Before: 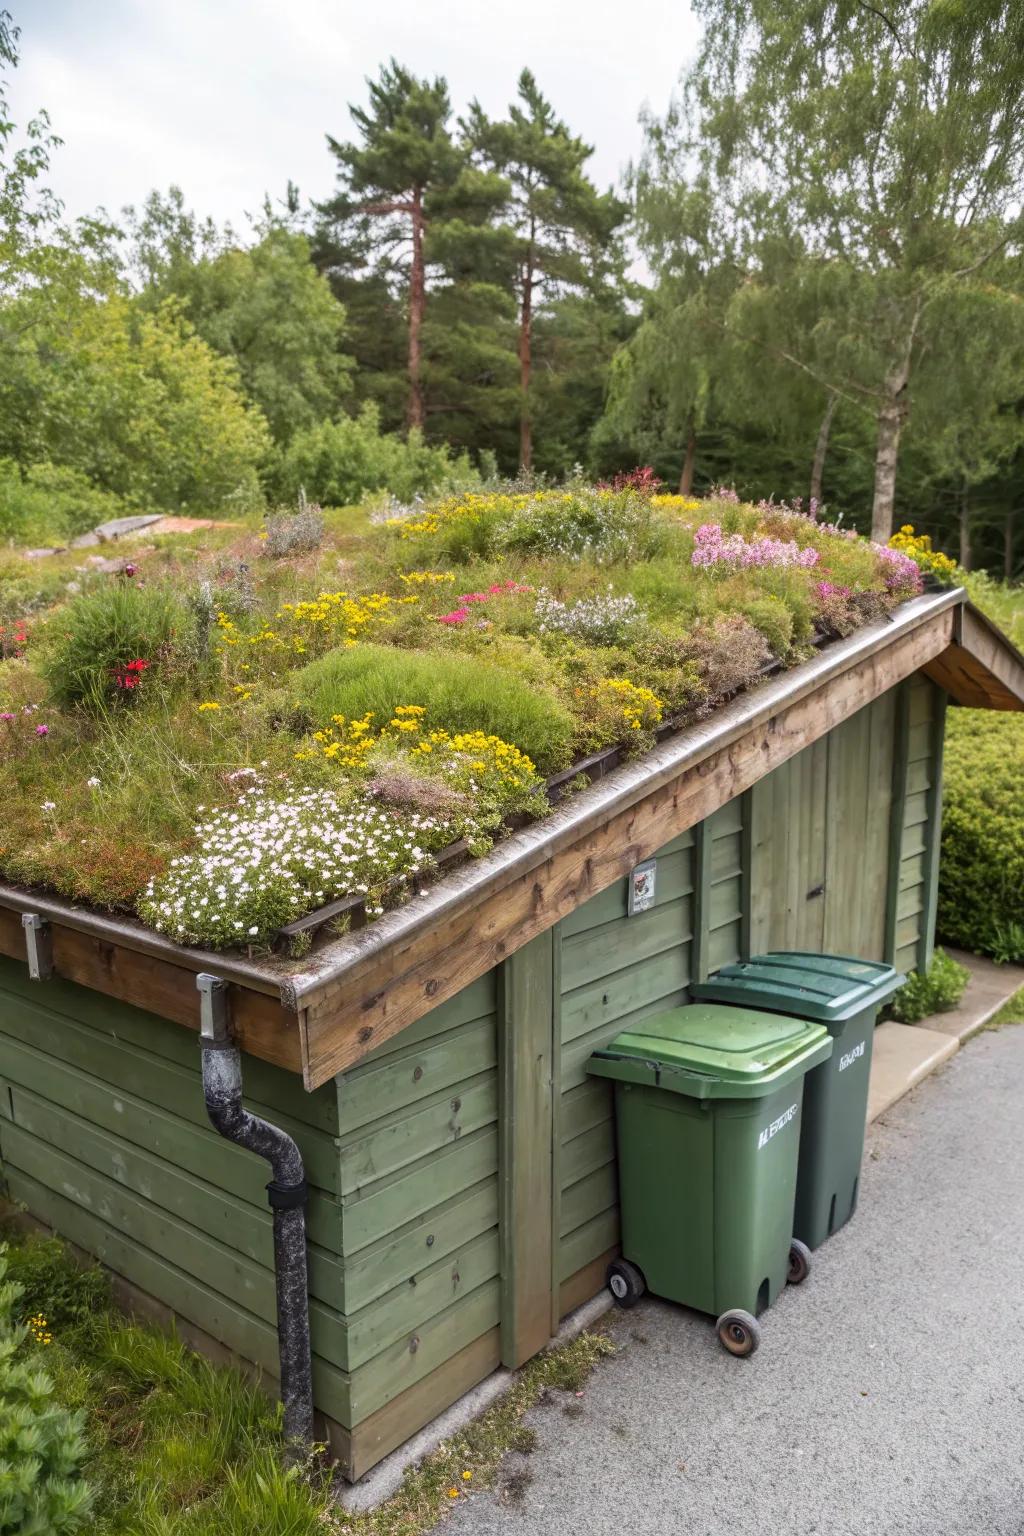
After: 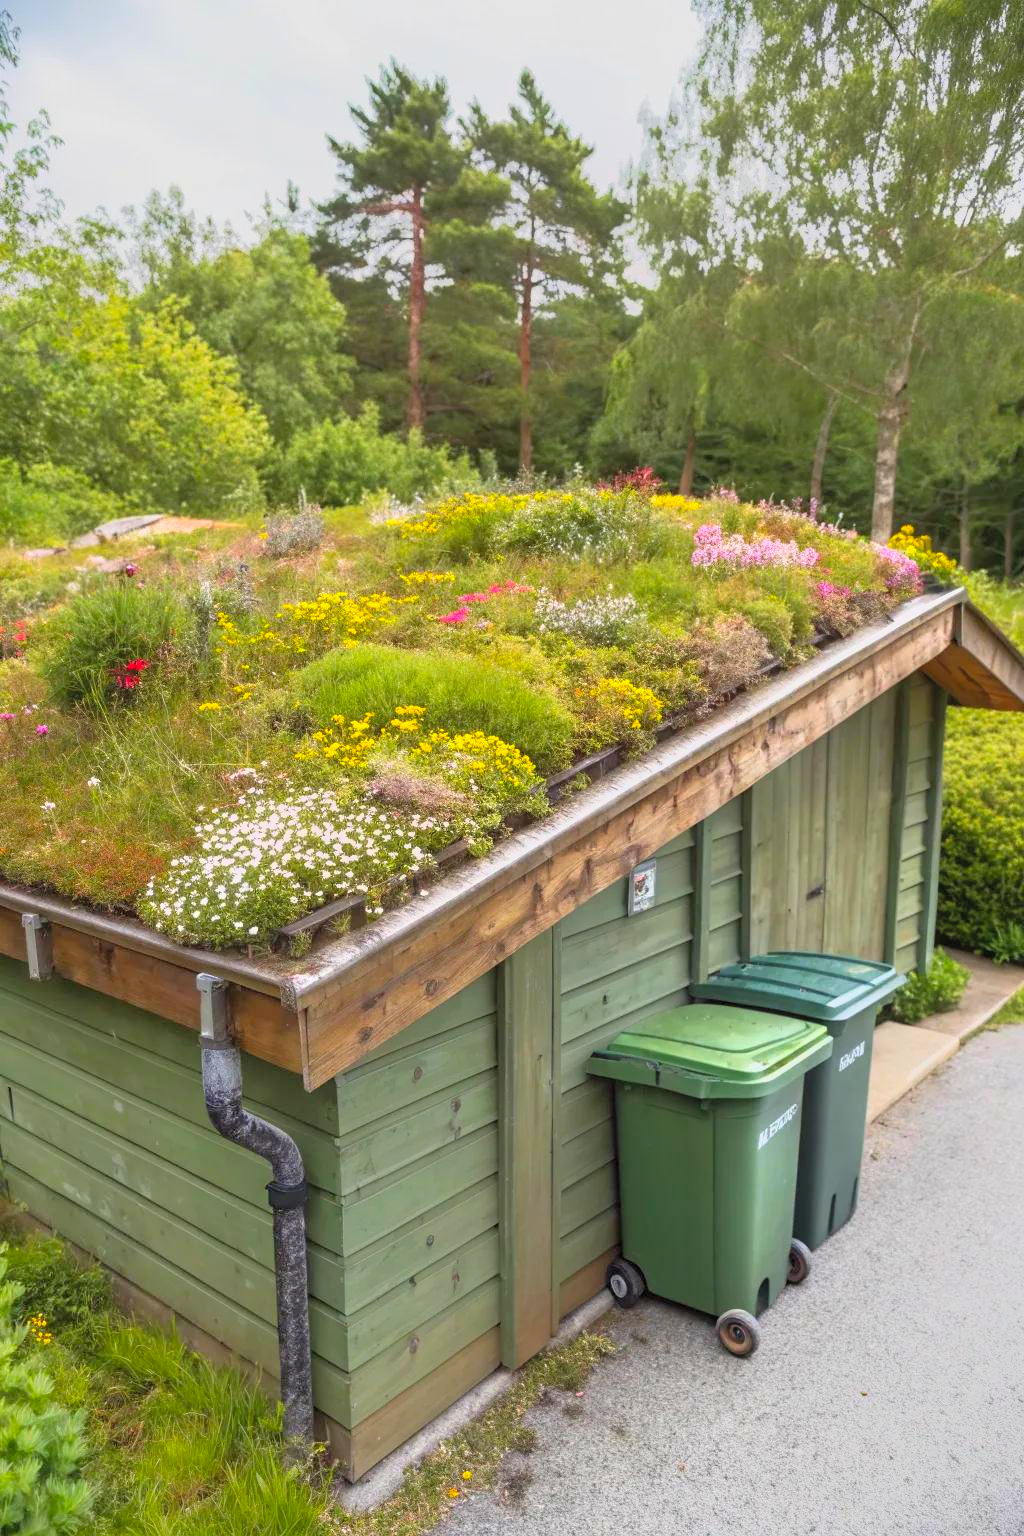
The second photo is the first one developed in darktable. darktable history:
tone equalizer: -7 EV -0.63 EV, -6 EV 1 EV, -5 EV -0.45 EV, -4 EV 0.43 EV, -3 EV 0.41 EV, -2 EV 0.15 EV, -1 EV -0.15 EV, +0 EV -0.39 EV, smoothing diameter 25%, edges refinement/feathering 10, preserve details guided filter
contrast brightness saturation: contrast 0.07, brightness 0.18, saturation 0.4
